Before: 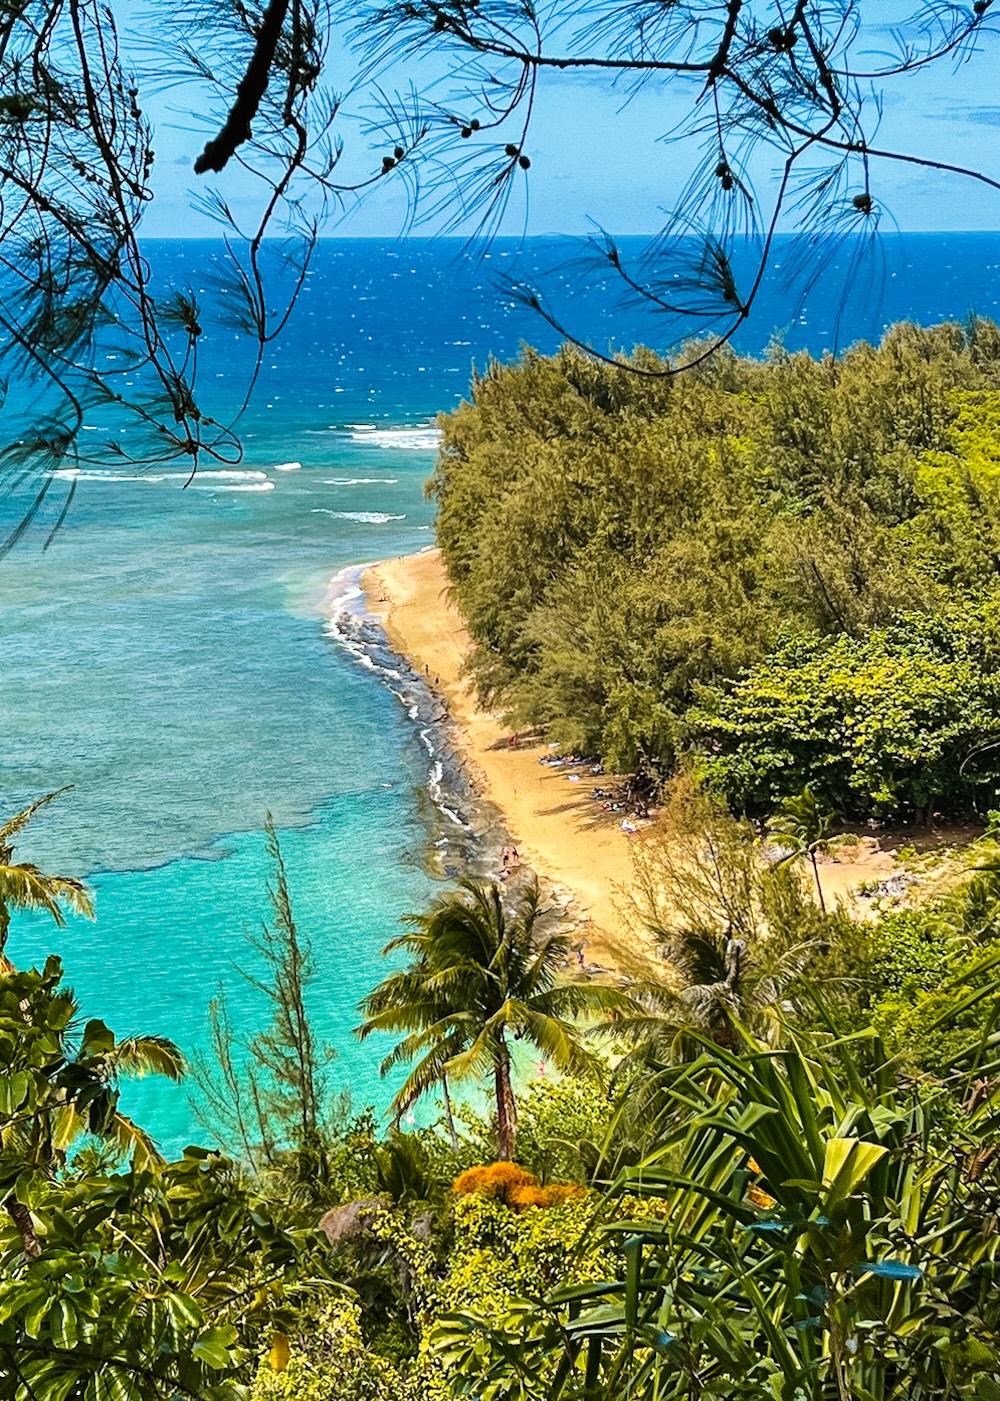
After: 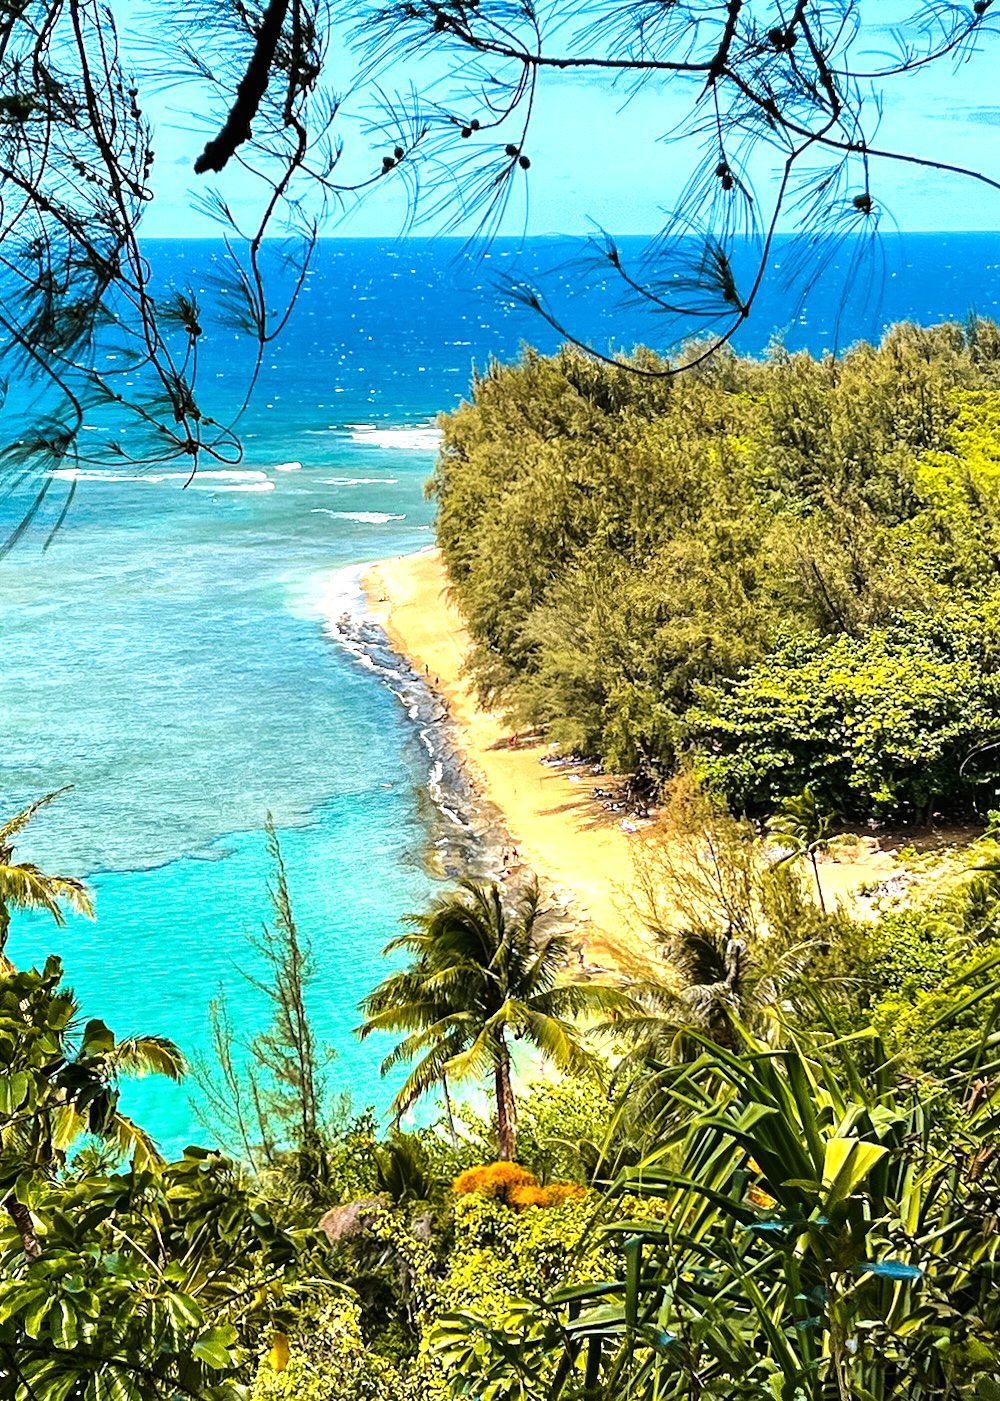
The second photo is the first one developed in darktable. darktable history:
tone equalizer: -8 EV -0.746 EV, -7 EV -0.731 EV, -6 EV -0.584 EV, -5 EV -0.373 EV, -3 EV 0.394 EV, -2 EV 0.6 EV, -1 EV 0.696 EV, +0 EV 0.747 EV, mask exposure compensation -0.516 EV
